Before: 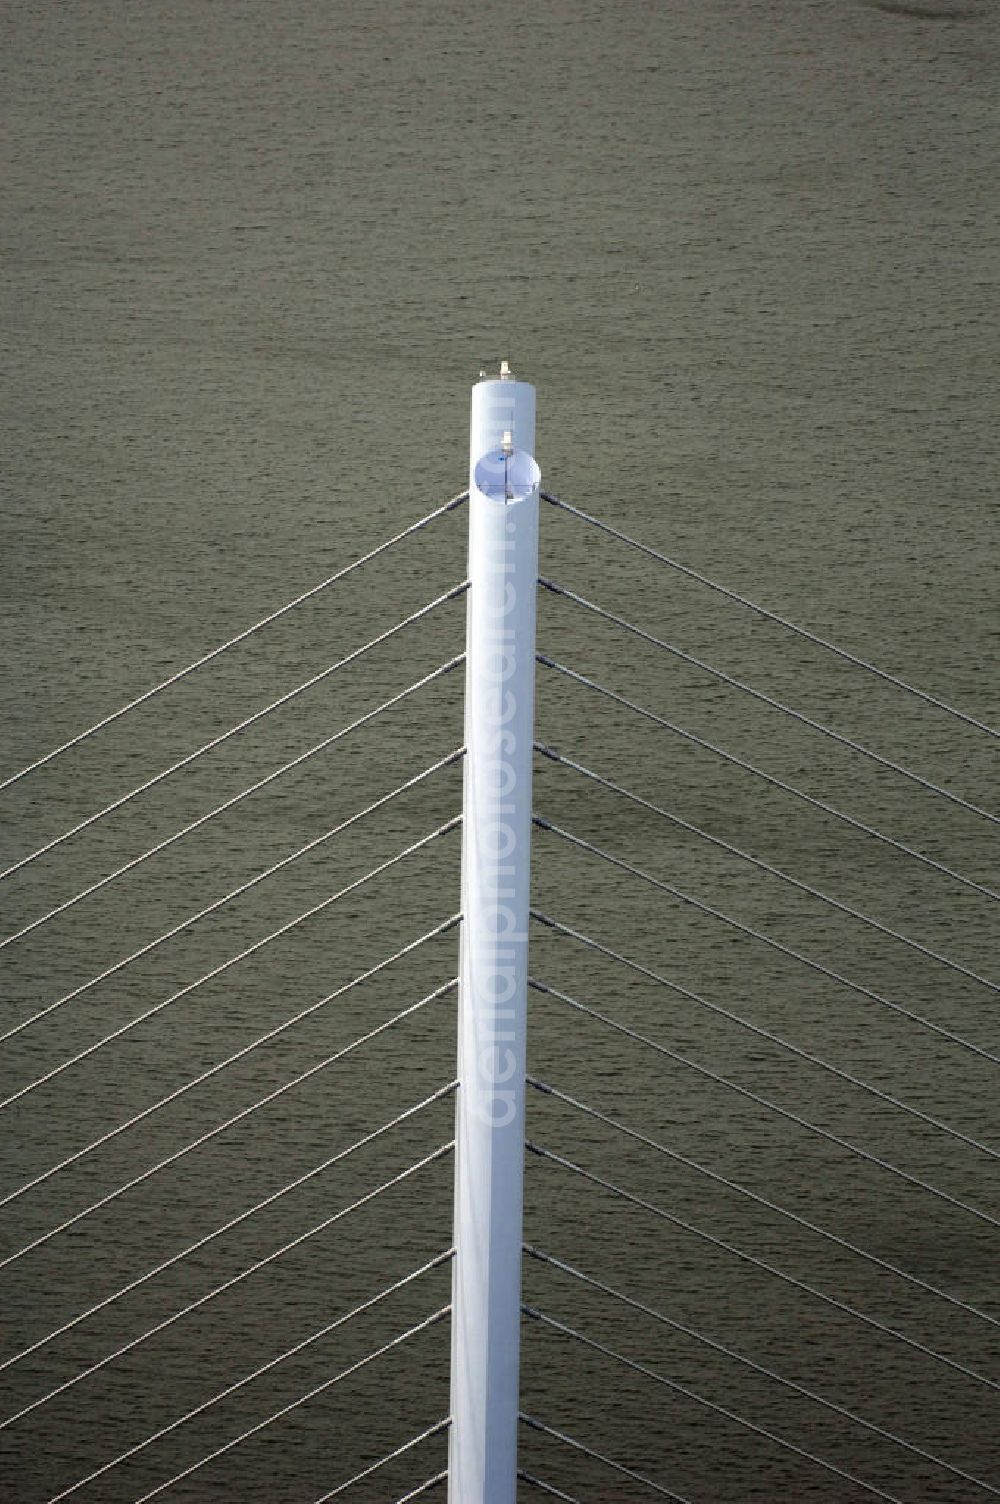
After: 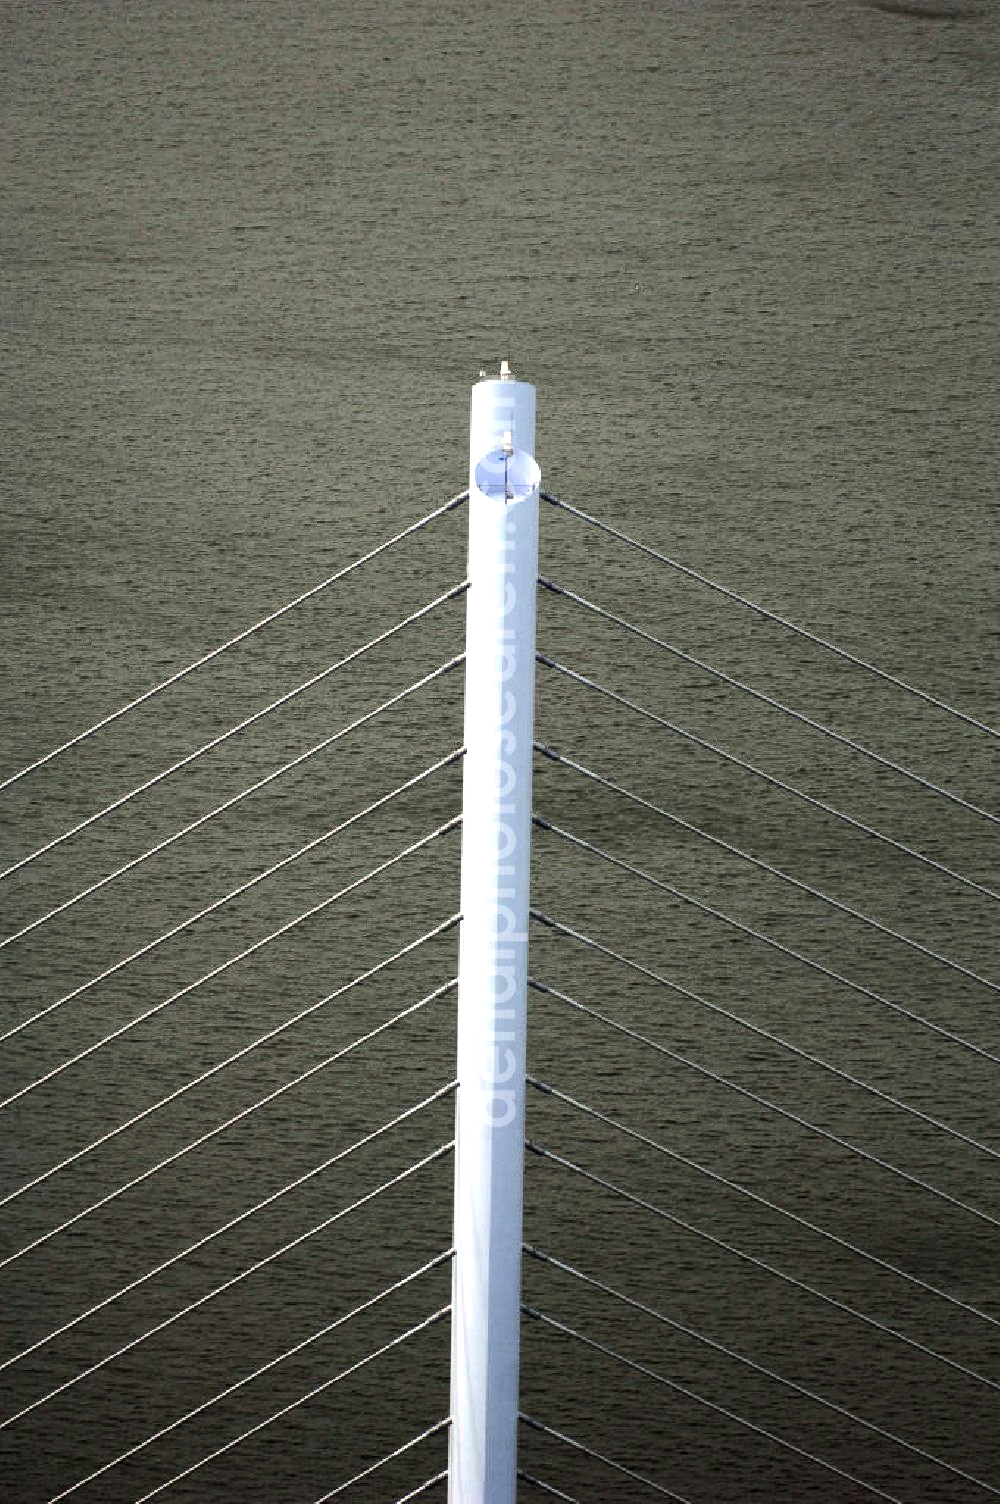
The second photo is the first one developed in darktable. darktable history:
tone equalizer: -8 EV -0.715 EV, -7 EV -0.7 EV, -6 EV -0.614 EV, -5 EV -0.408 EV, -3 EV 0.393 EV, -2 EV 0.6 EV, -1 EV 0.677 EV, +0 EV 0.732 EV, edges refinement/feathering 500, mask exposure compensation -1.57 EV, preserve details no
